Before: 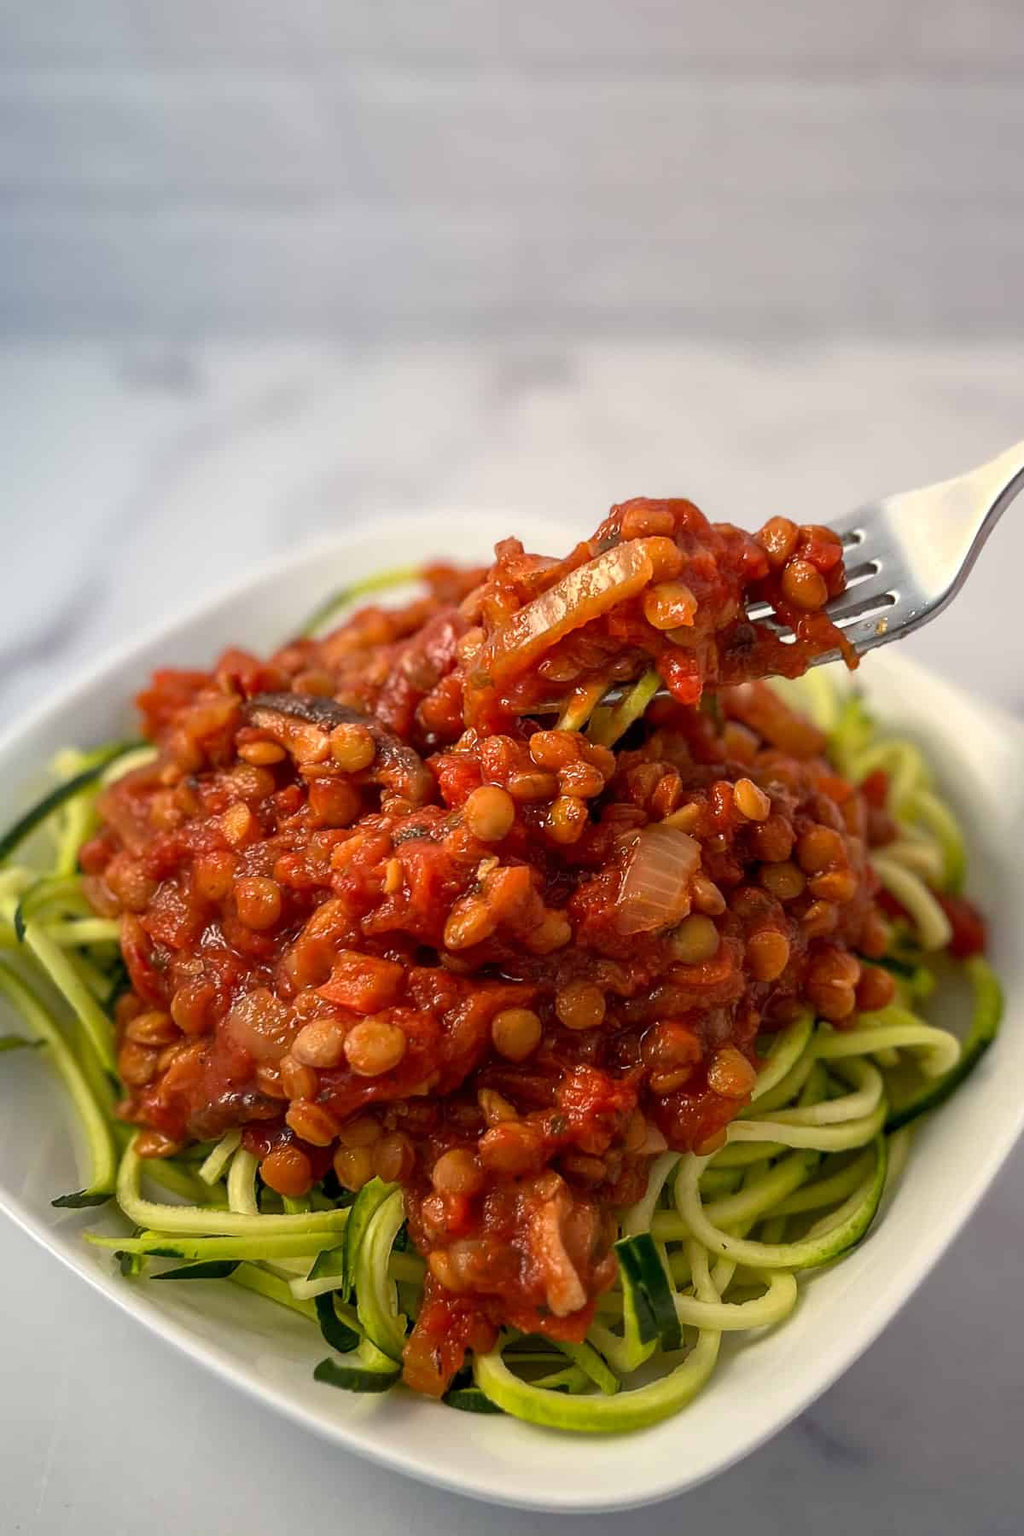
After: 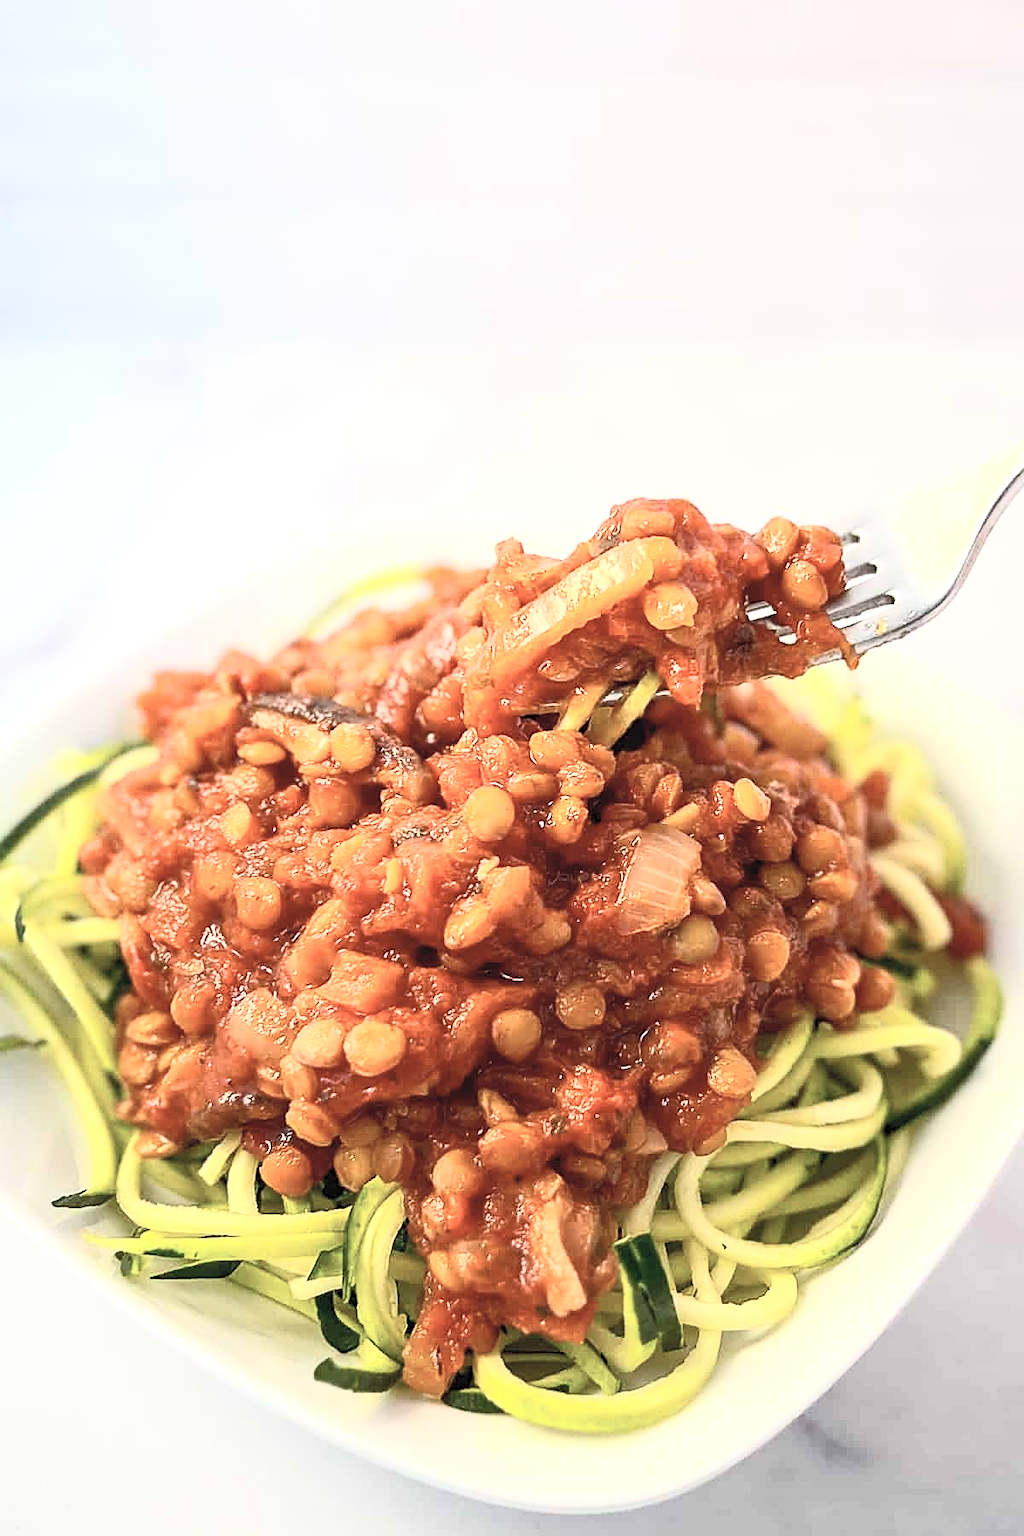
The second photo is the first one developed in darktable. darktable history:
rgb levels: preserve colors max RGB
sharpen: on, module defaults
exposure: exposure 0.6 EV, compensate highlight preservation false
contrast brightness saturation: contrast 0.43, brightness 0.56, saturation -0.19
